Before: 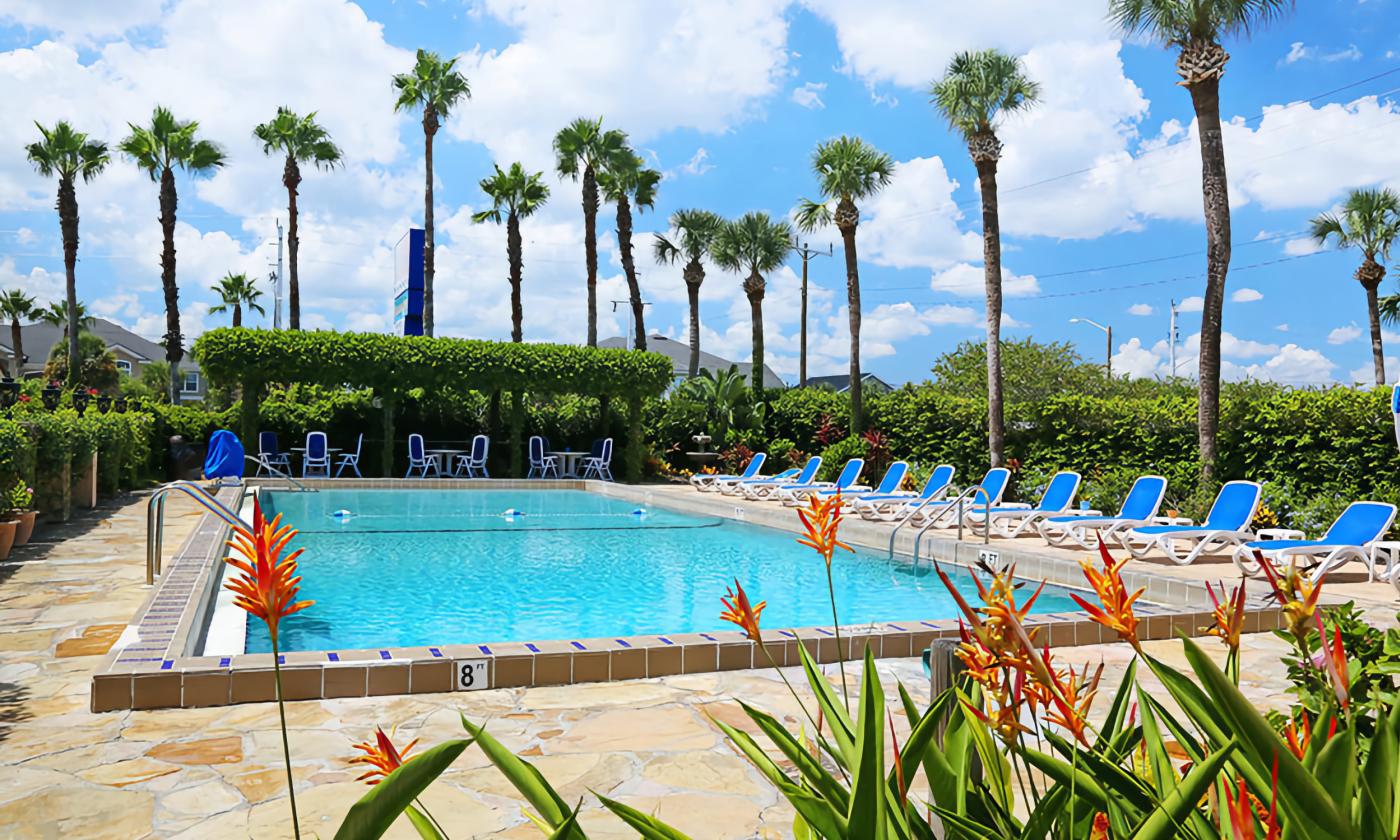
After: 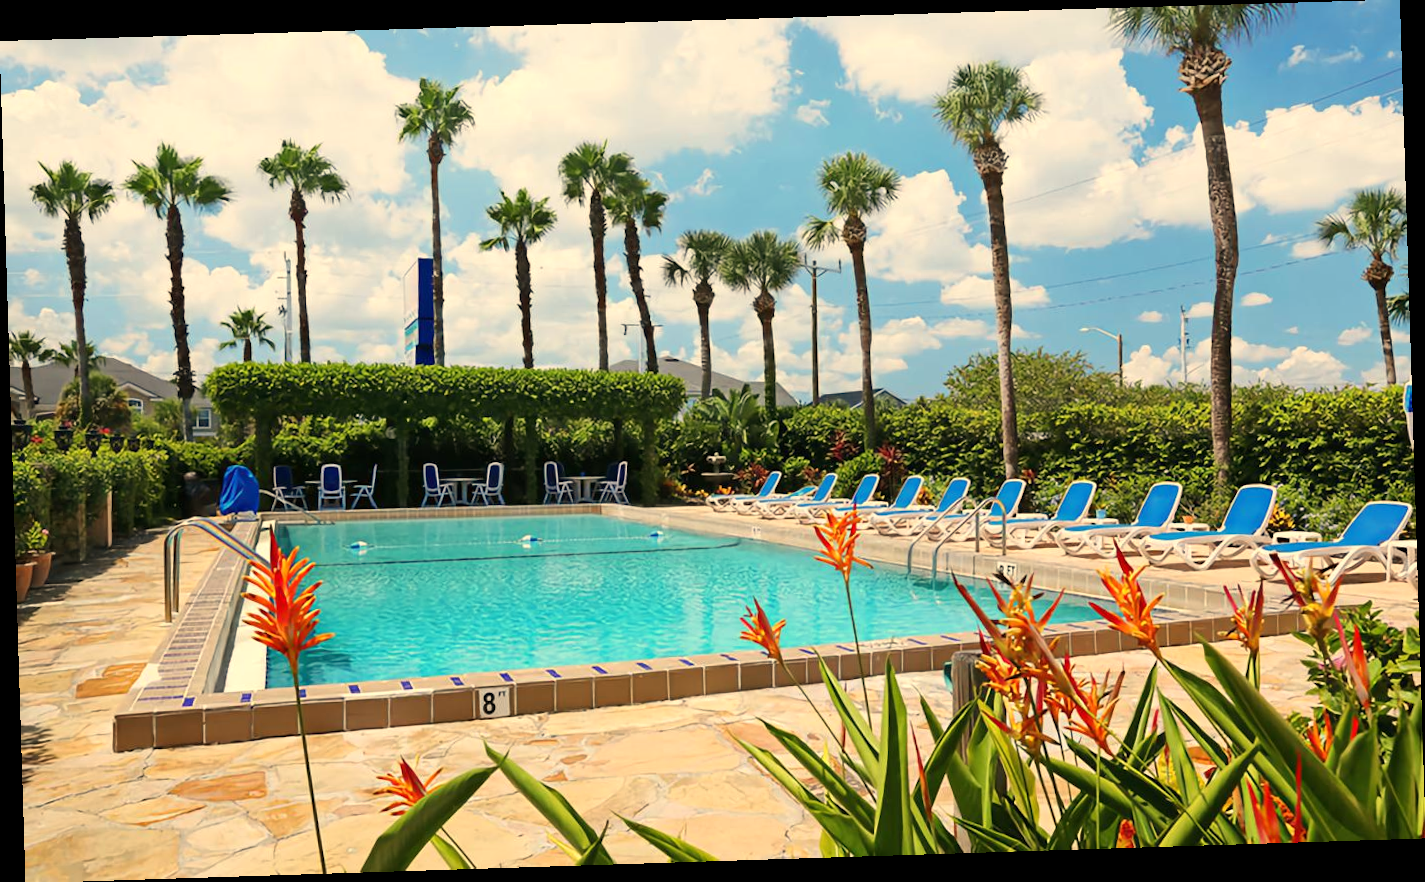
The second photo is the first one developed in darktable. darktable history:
white balance: red 1.123, blue 0.83
rotate and perspective: rotation -1.77°, lens shift (horizontal) 0.004, automatic cropping off
